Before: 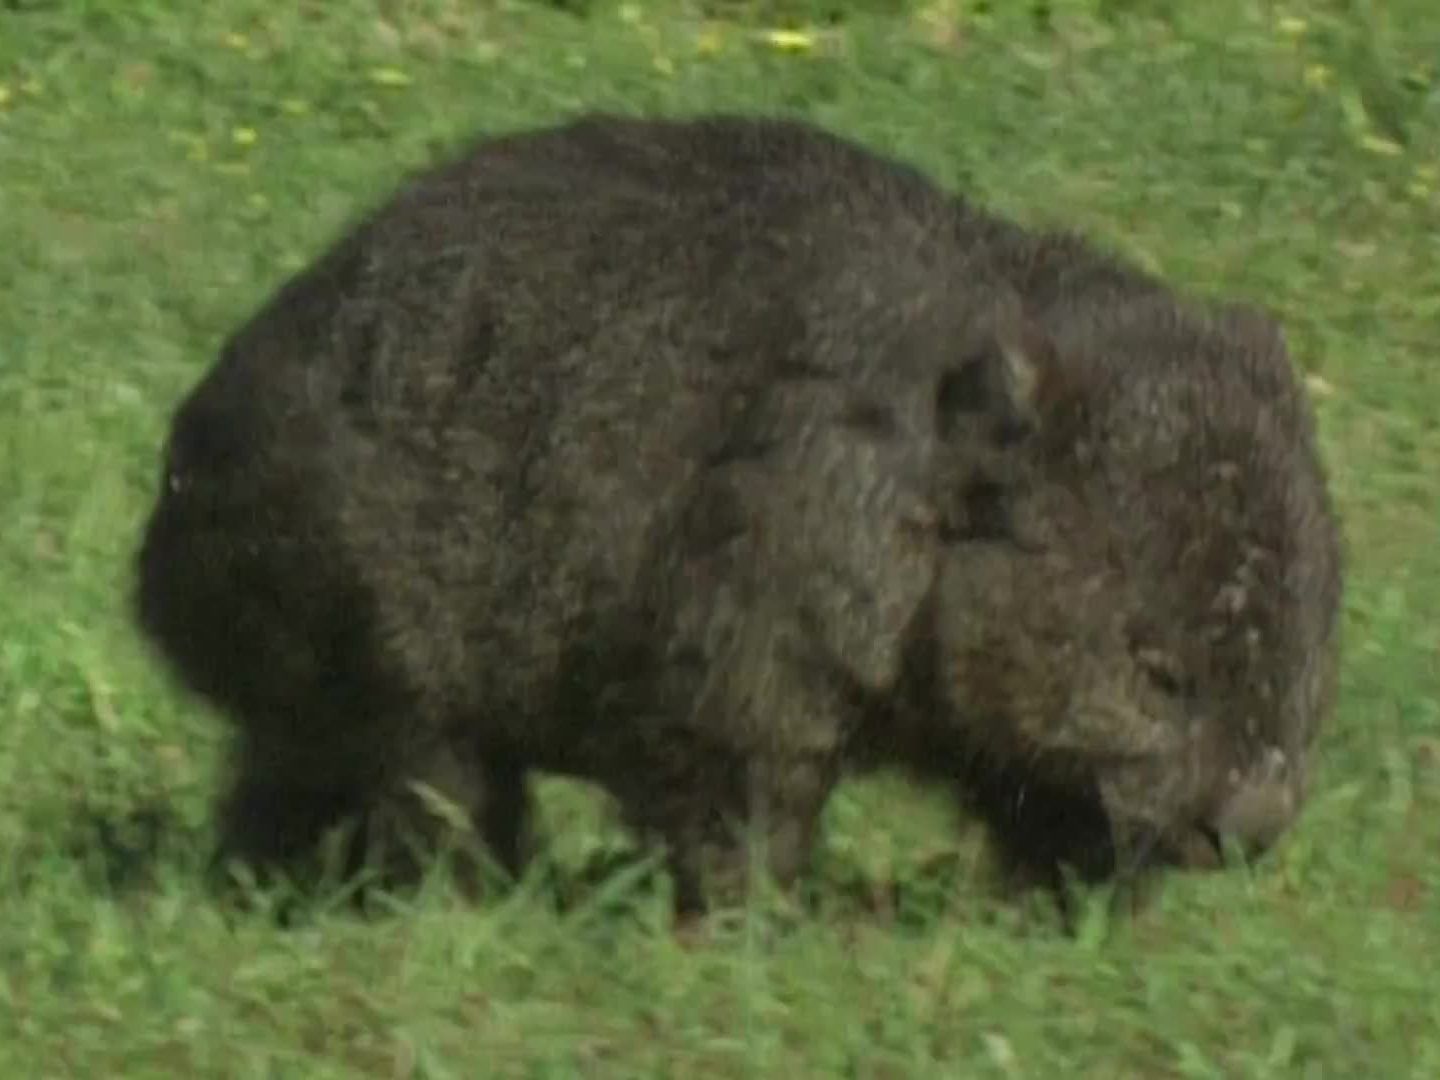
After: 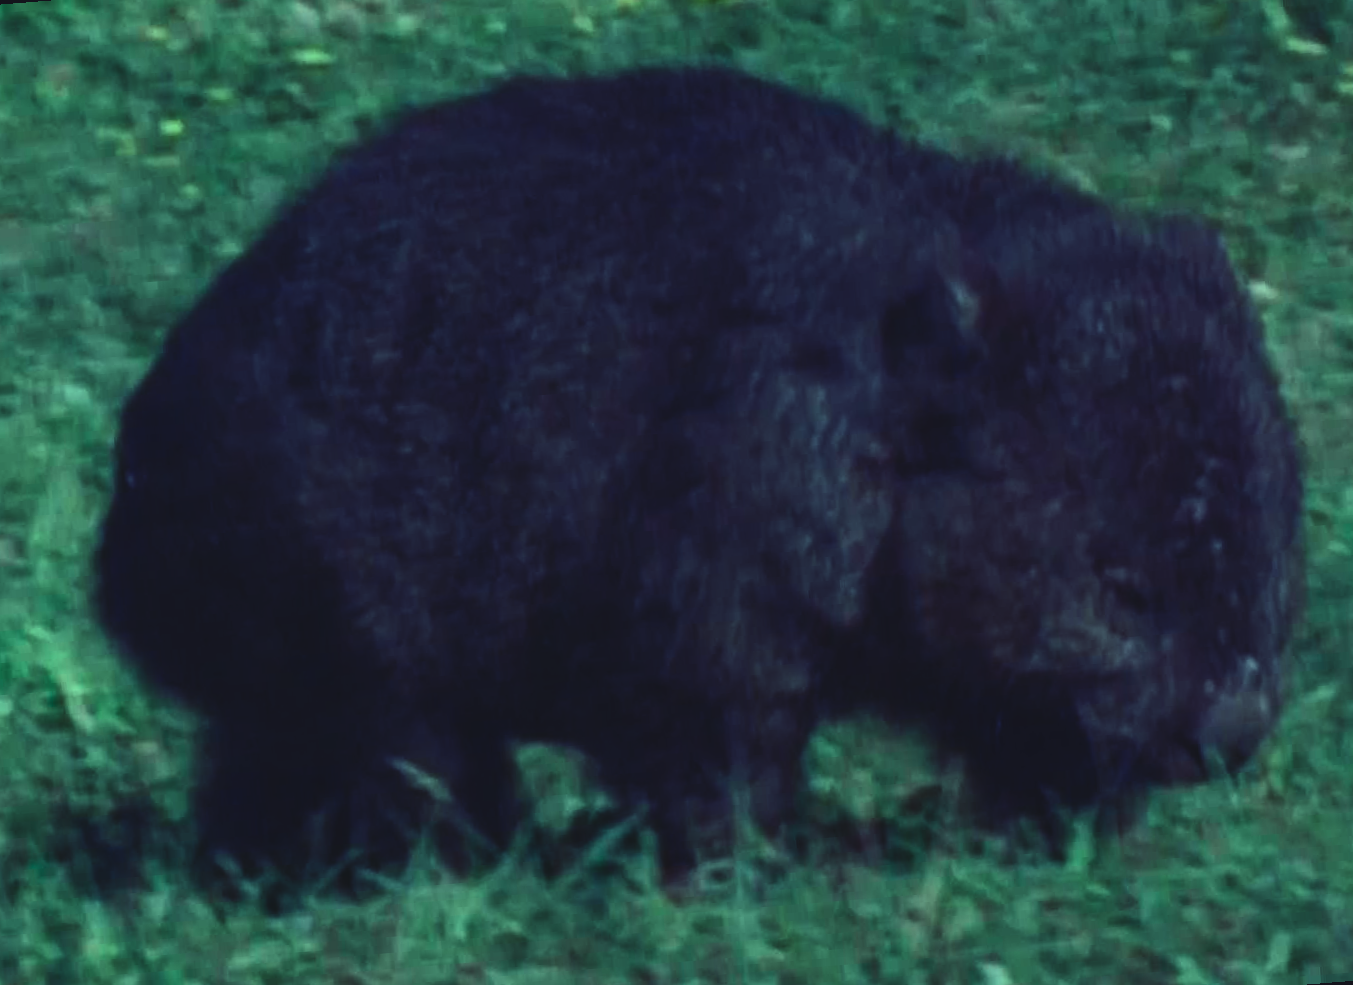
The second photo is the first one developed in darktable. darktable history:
tone equalizer: on, module defaults
rotate and perspective: rotation -4.57°, crop left 0.054, crop right 0.944, crop top 0.087, crop bottom 0.914
contrast brightness saturation: contrast 0.32, brightness -0.08, saturation 0.17
rgb curve: curves: ch0 [(0, 0.186) (0.314, 0.284) (0.576, 0.466) (0.805, 0.691) (0.936, 0.886)]; ch1 [(0, 0.186) (0.314, 0.284) (0.581, 0.534) (0.771, 0.746) (0.936, 0.958)]; ch2 [(0, 0.216) (0.275, 0.39) (1, 1)], mode RGB, independent channels, compensate middle gray true, preserve colors none
